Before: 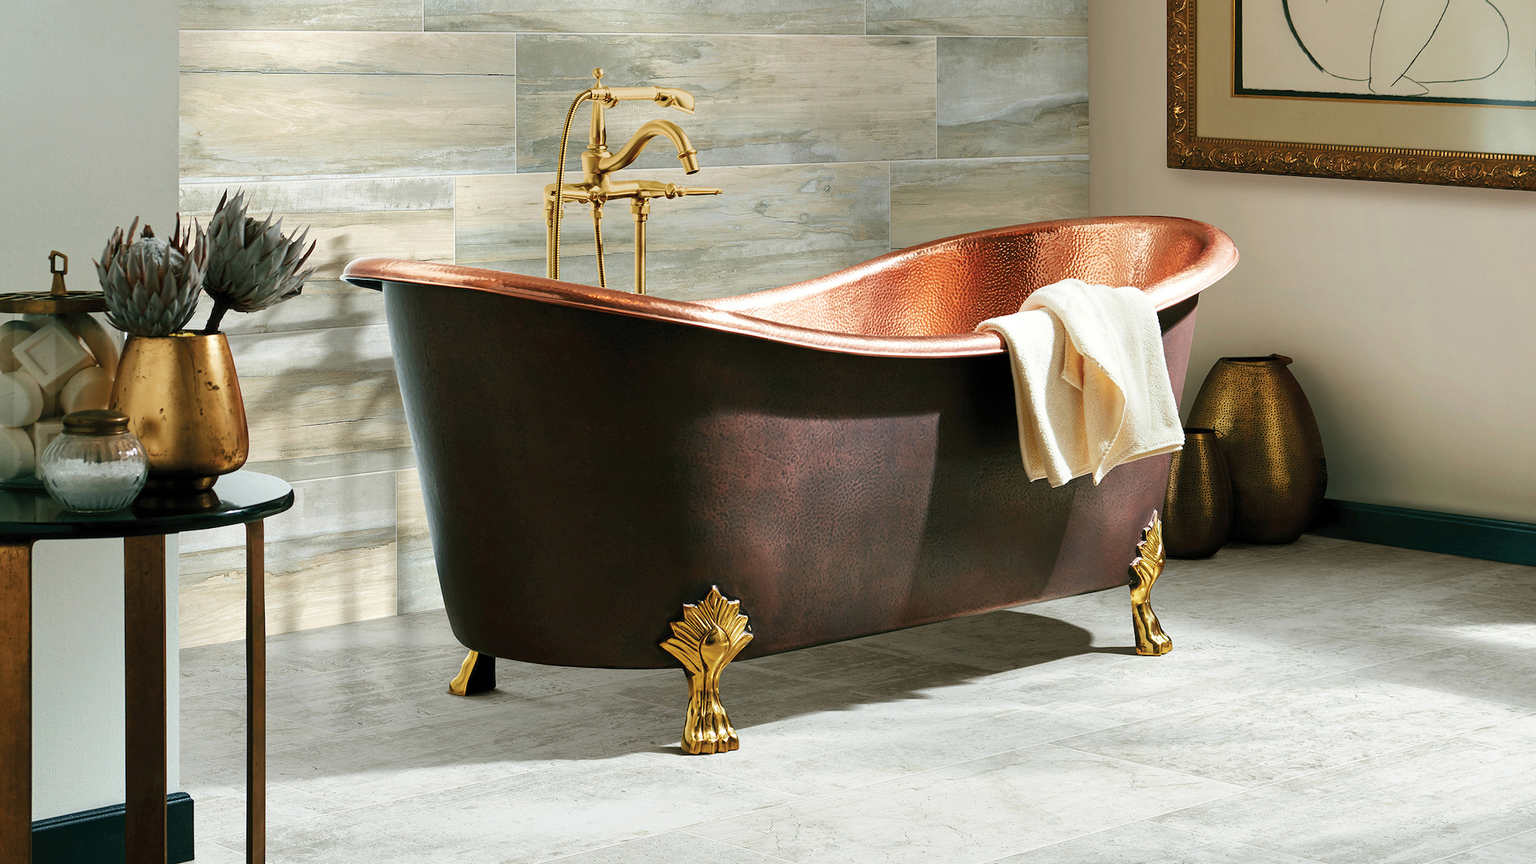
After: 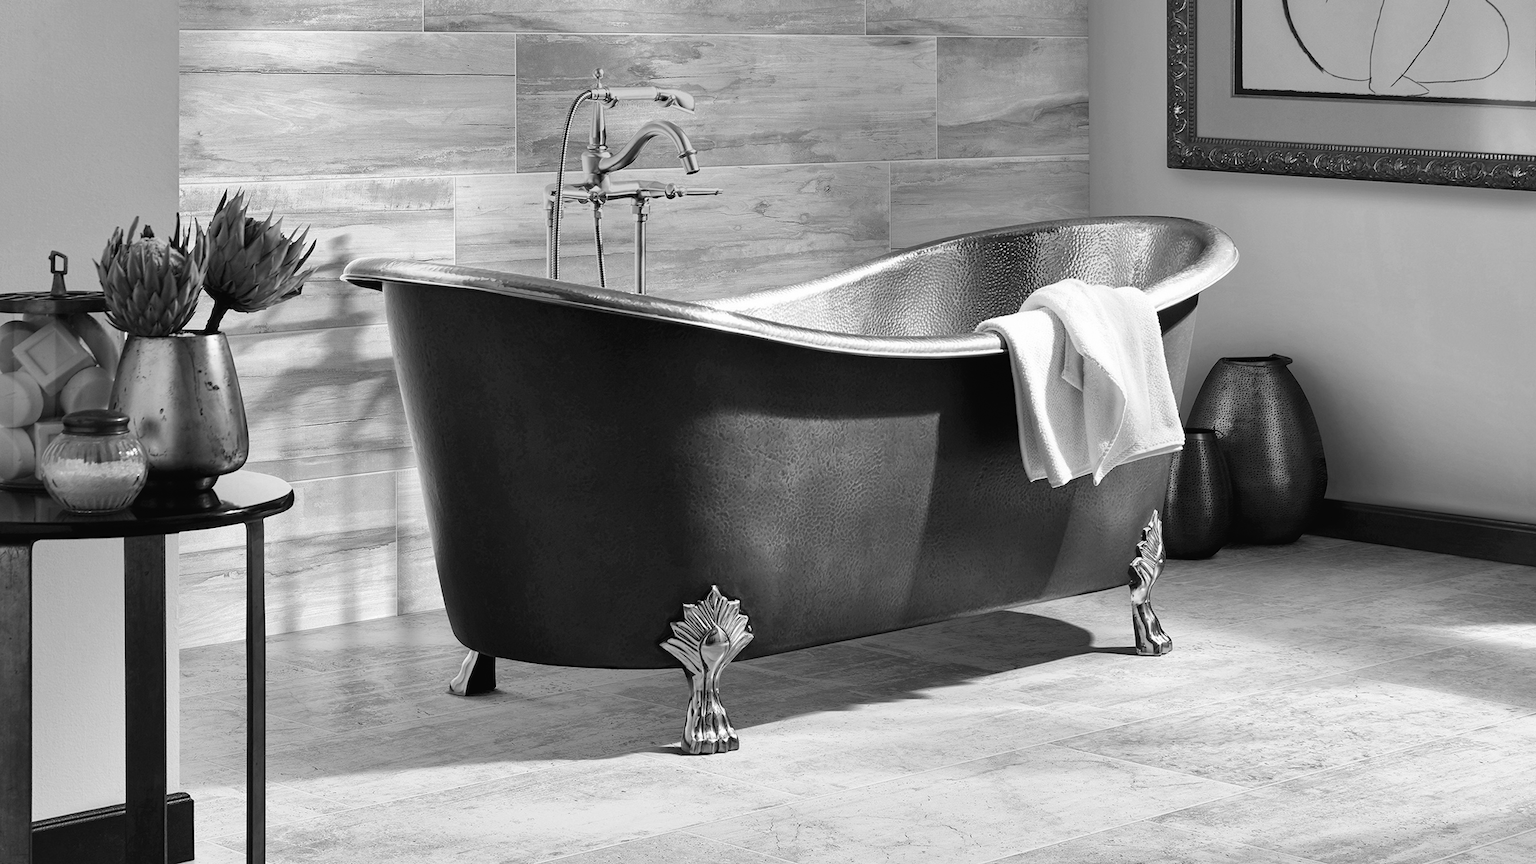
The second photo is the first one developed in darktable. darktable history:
monochrome: on, module defaults
shadows and highlights: low approximation 0.01, soften with gaussian
color balance: lift [1, 1.015, 1.004, 0.985], gamma [1, 0.958, 0.971, 1.042], gain [1, 0.956, 0.977, 1.044]
